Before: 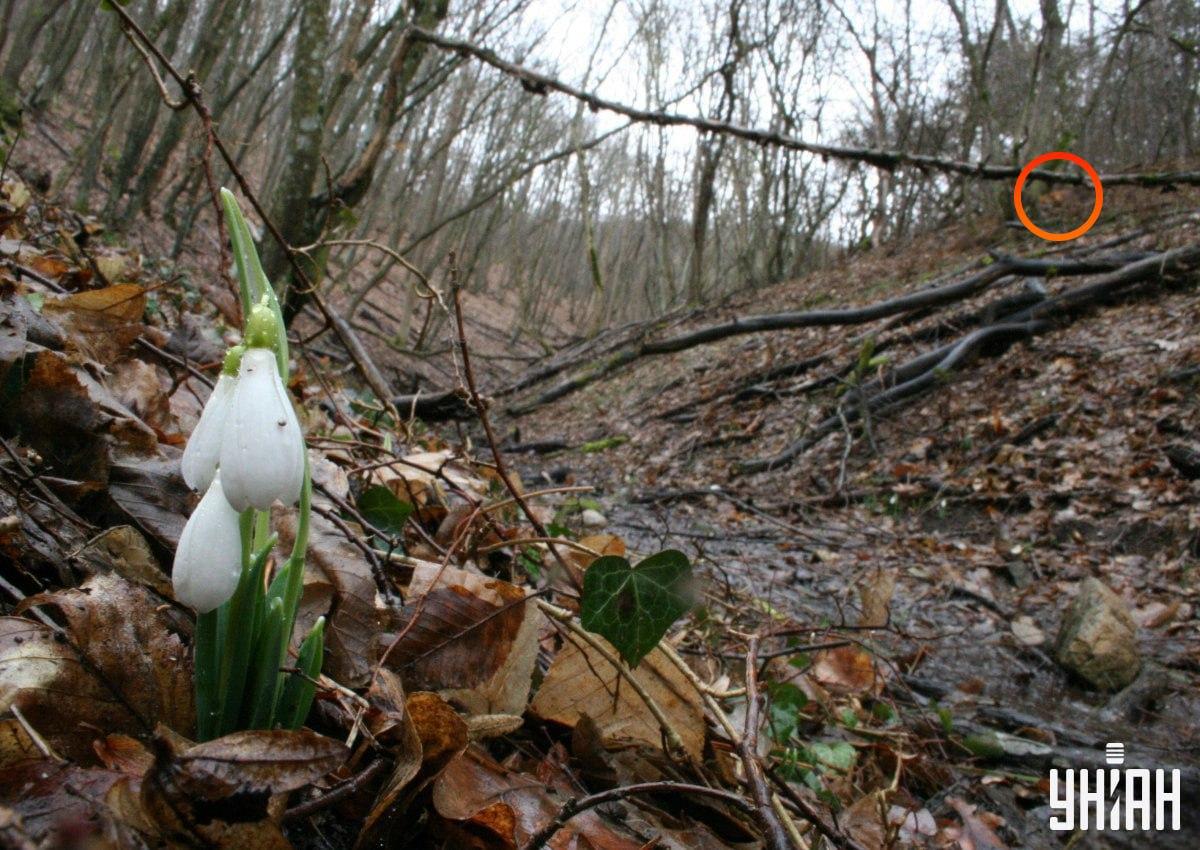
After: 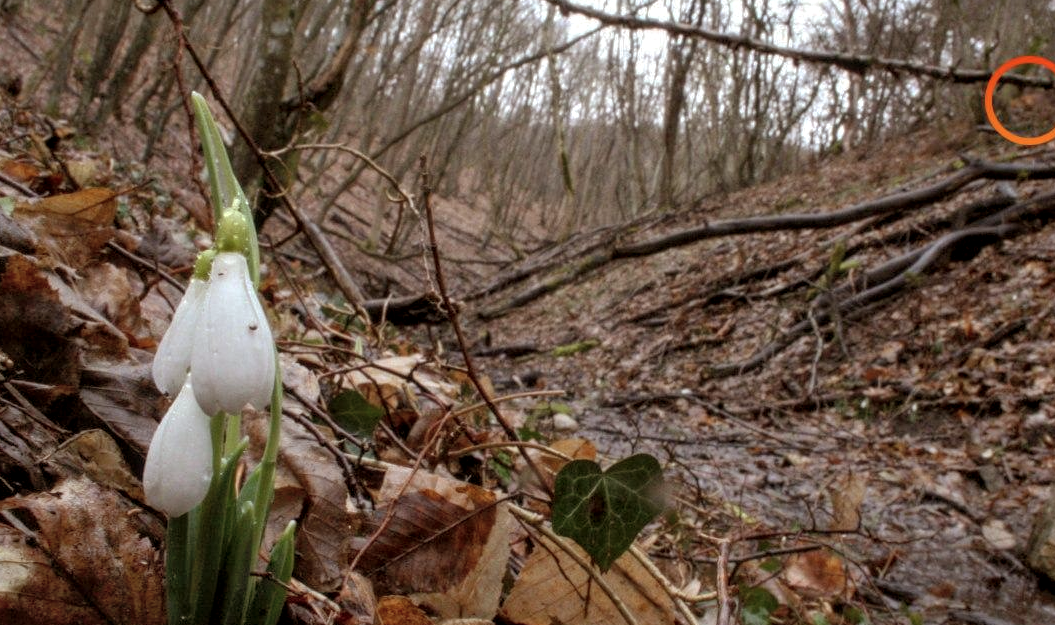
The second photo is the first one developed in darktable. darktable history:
shadows and highlights: on, module defaults
crop and rotate: left 2.425%, top 11.305%, right 9.6%, bottom 15.08%
local contrast: on, module defaults
rgb levels: mode RGB, independent channels, levels [[0, 0.5, 1], [0, 0.521, 1], [0, 0.536, 1]]
tone equalizer: on, module defaults
color correction: saturation 0.8
